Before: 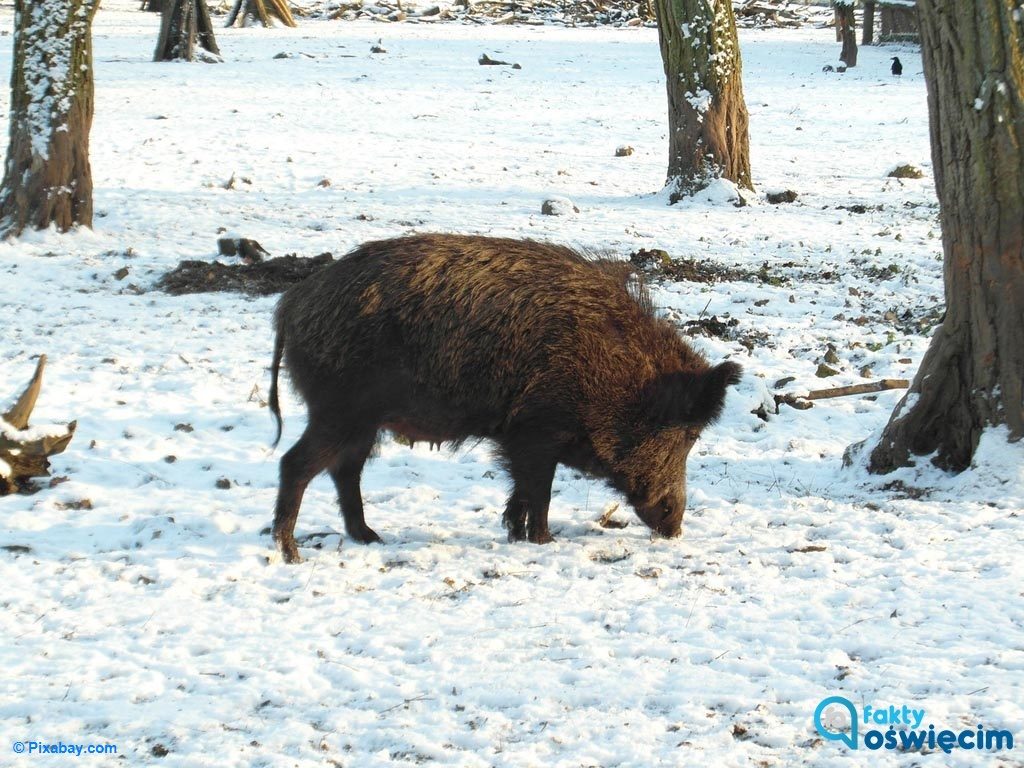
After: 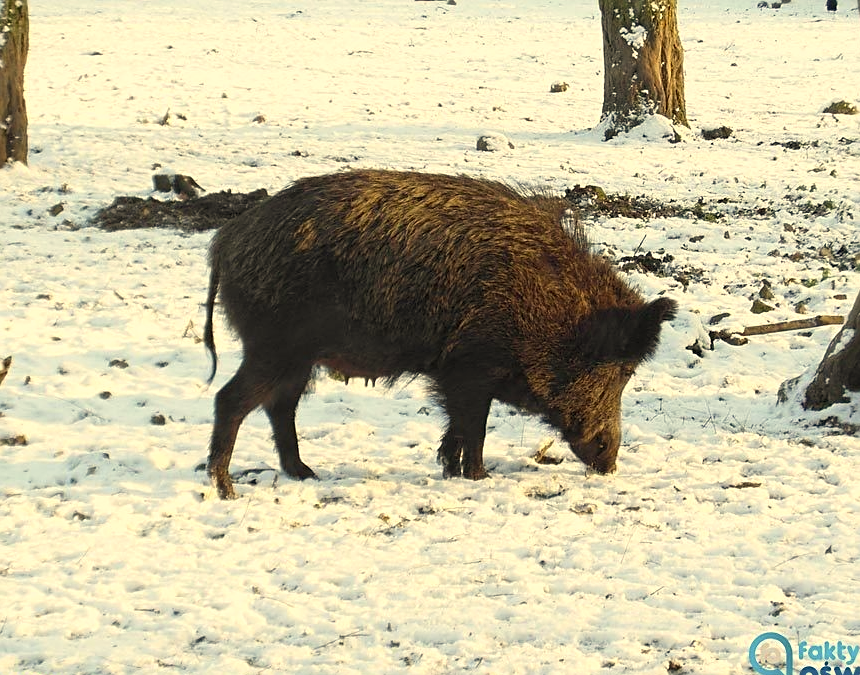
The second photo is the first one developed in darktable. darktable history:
crop: left 6.422%, top 8.343%, right 9.525%, bottom 3.657%
sharpen: on, module defaults
color correction: highlights a* 2.73, highlights b* 23.46
